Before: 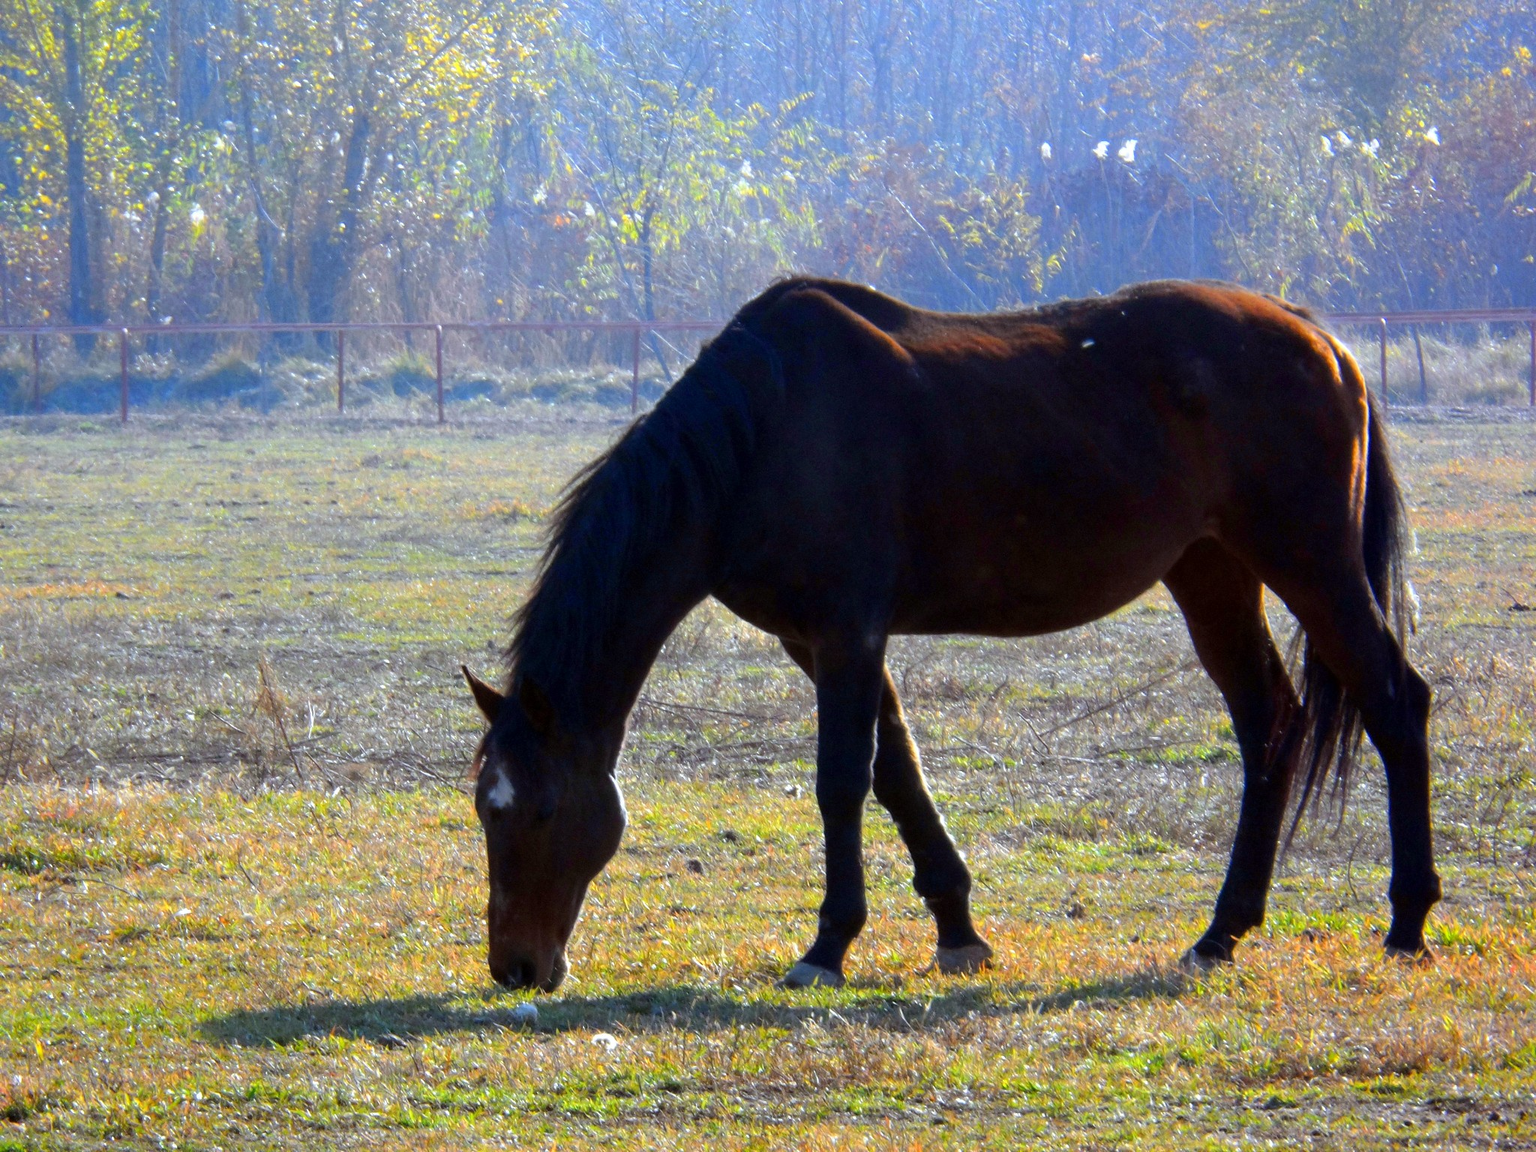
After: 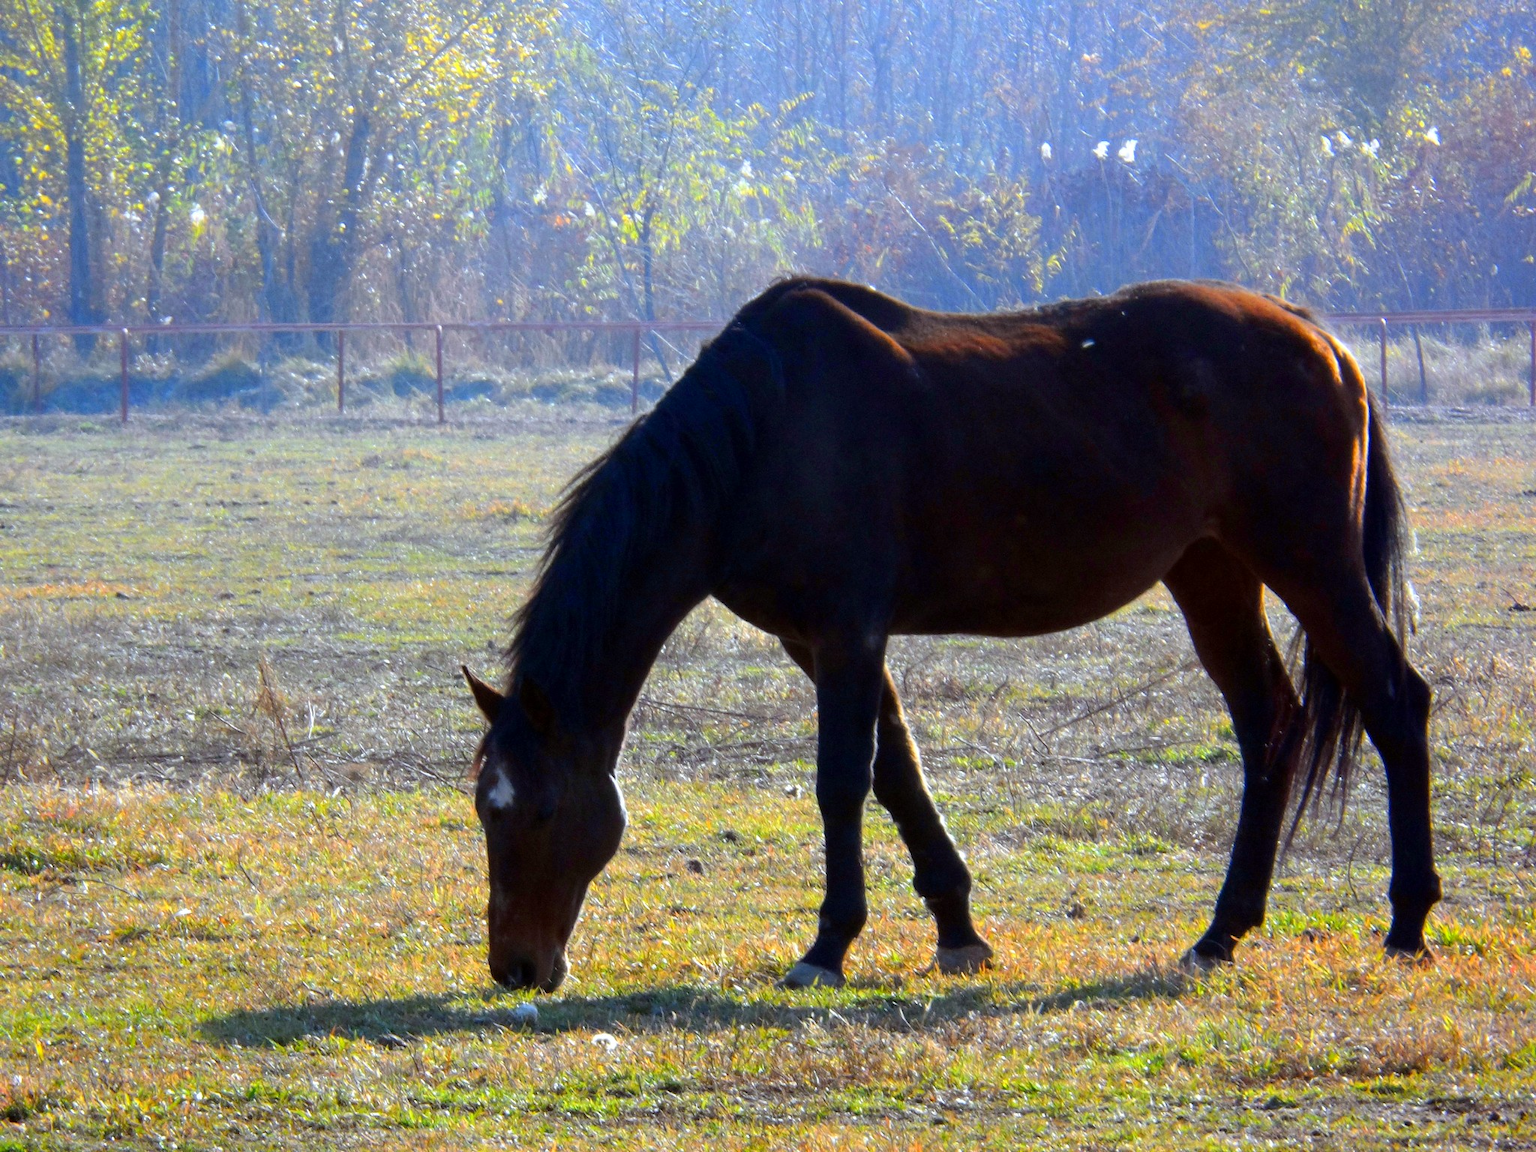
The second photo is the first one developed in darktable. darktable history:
contrast brightness saturation: contrast 0.082, saturation 0.022
